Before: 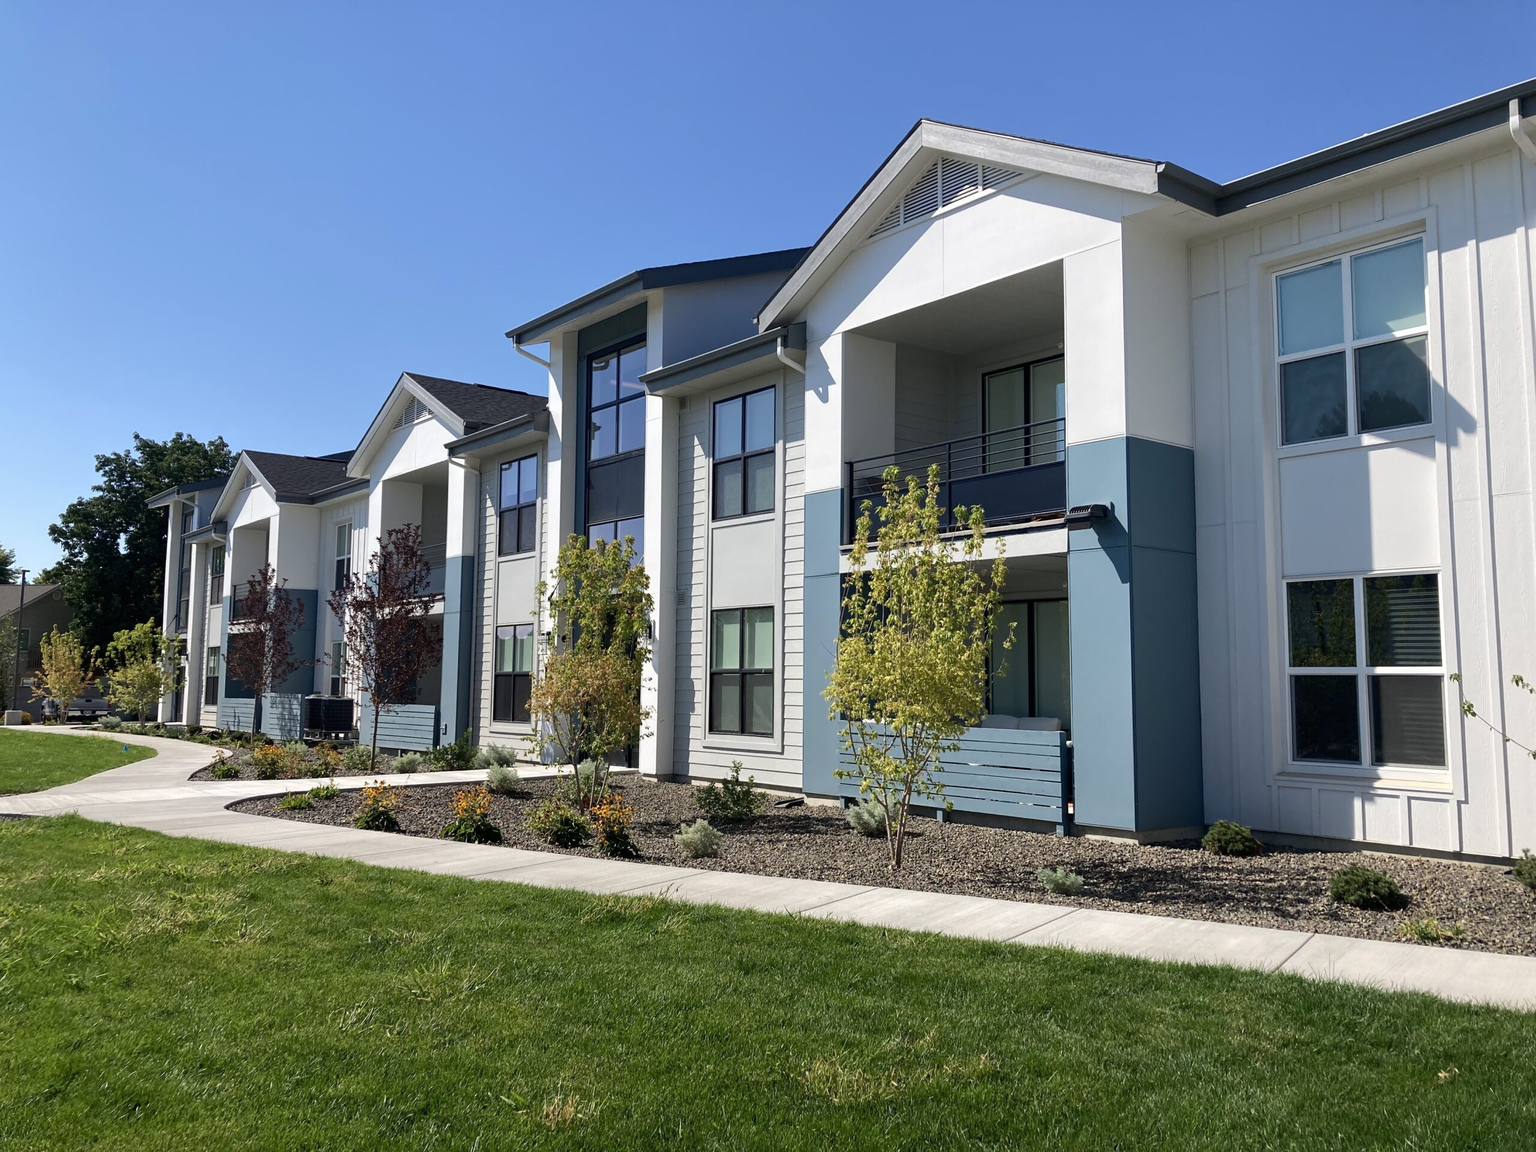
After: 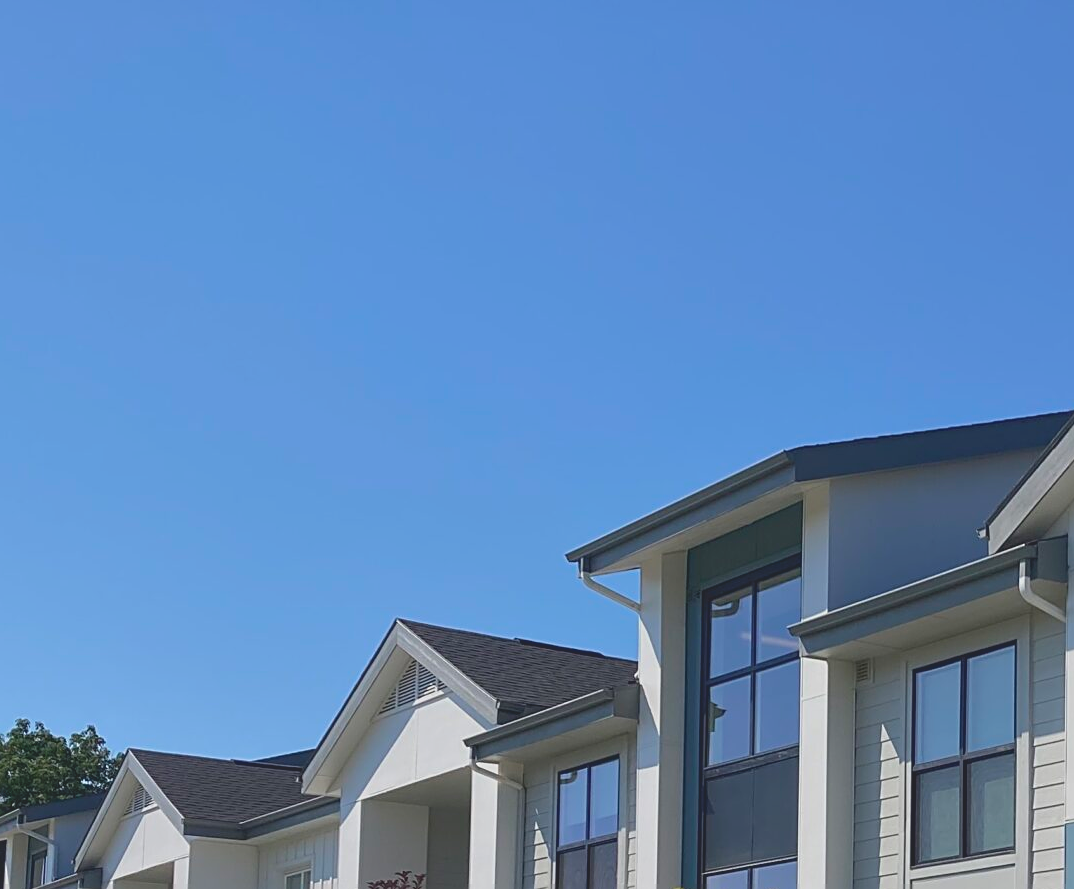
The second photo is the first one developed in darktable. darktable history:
crop and rotate: left 10.817%, top 0.062%, right 47.194%, bottom 53.626%
exposure: compensate highlight preservation false
contrast brightness saturation: contrast -0.28
sharpen: on, module defaults
